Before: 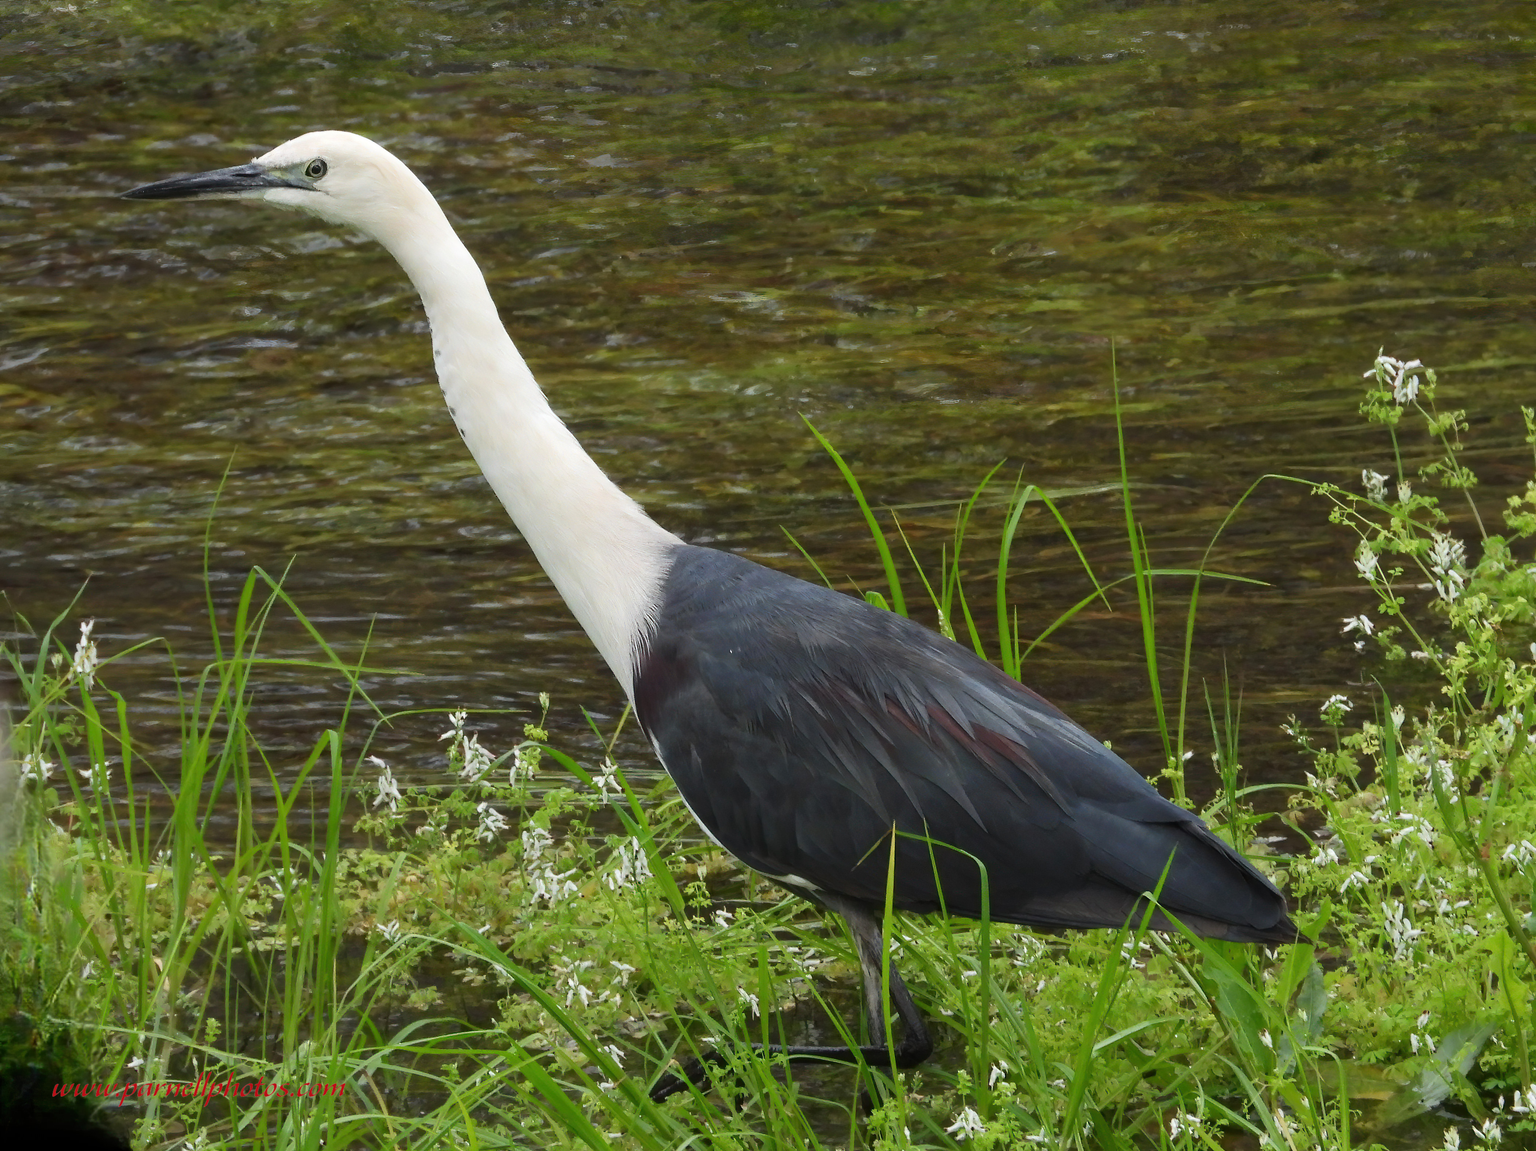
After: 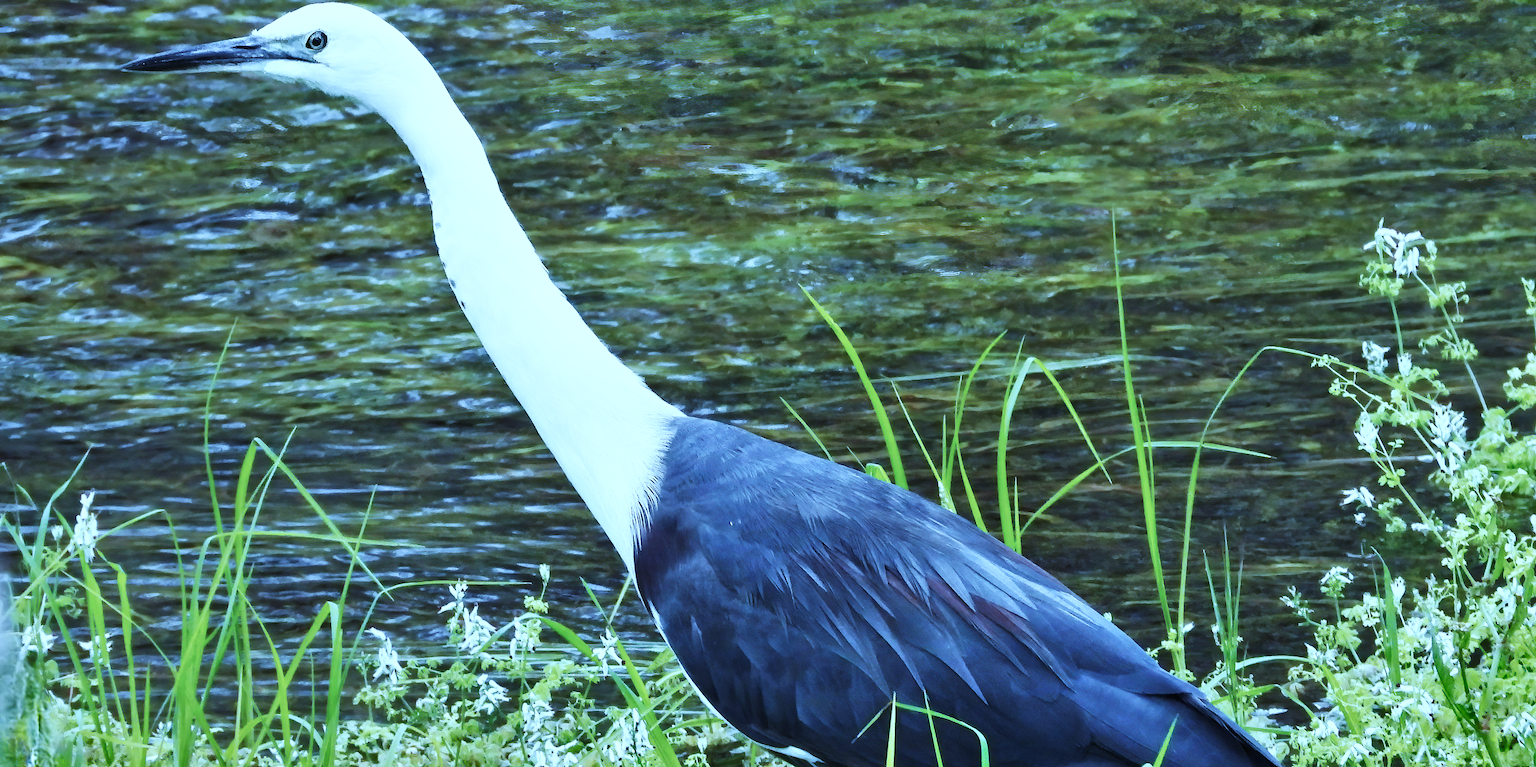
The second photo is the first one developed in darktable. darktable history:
white balance: red 0.766, blue 1.537
base curve: curves: ch0 [(0, 0) (0.007, 0.004) (0.027, 0.03) (0.046, 0.07) (0.207, 0.54) (0.442, 0.872) (0.673, 0.972) (1, 1)], preserve colors none
shadows and highlights: radius 100.41, shadows 50.55, highlights -64.36, highlights color adjustment 49.82%, soften with gaussian
crop: top 11.166%, bottom 22.168%
exposure: exposure -0.01 EV, compensate highlight preservation false
color correction: highlights a* -12.64, highlights b* -18.1, saturation 0.7
